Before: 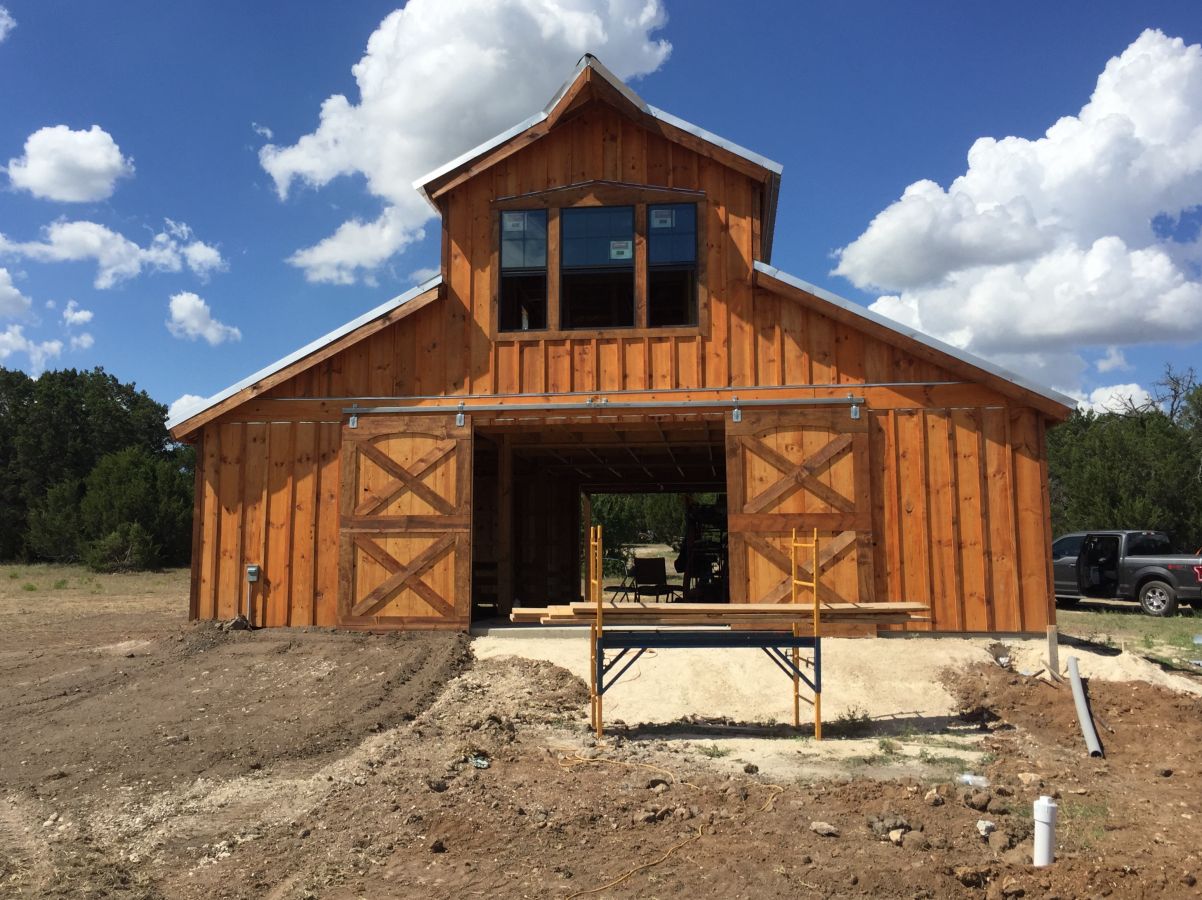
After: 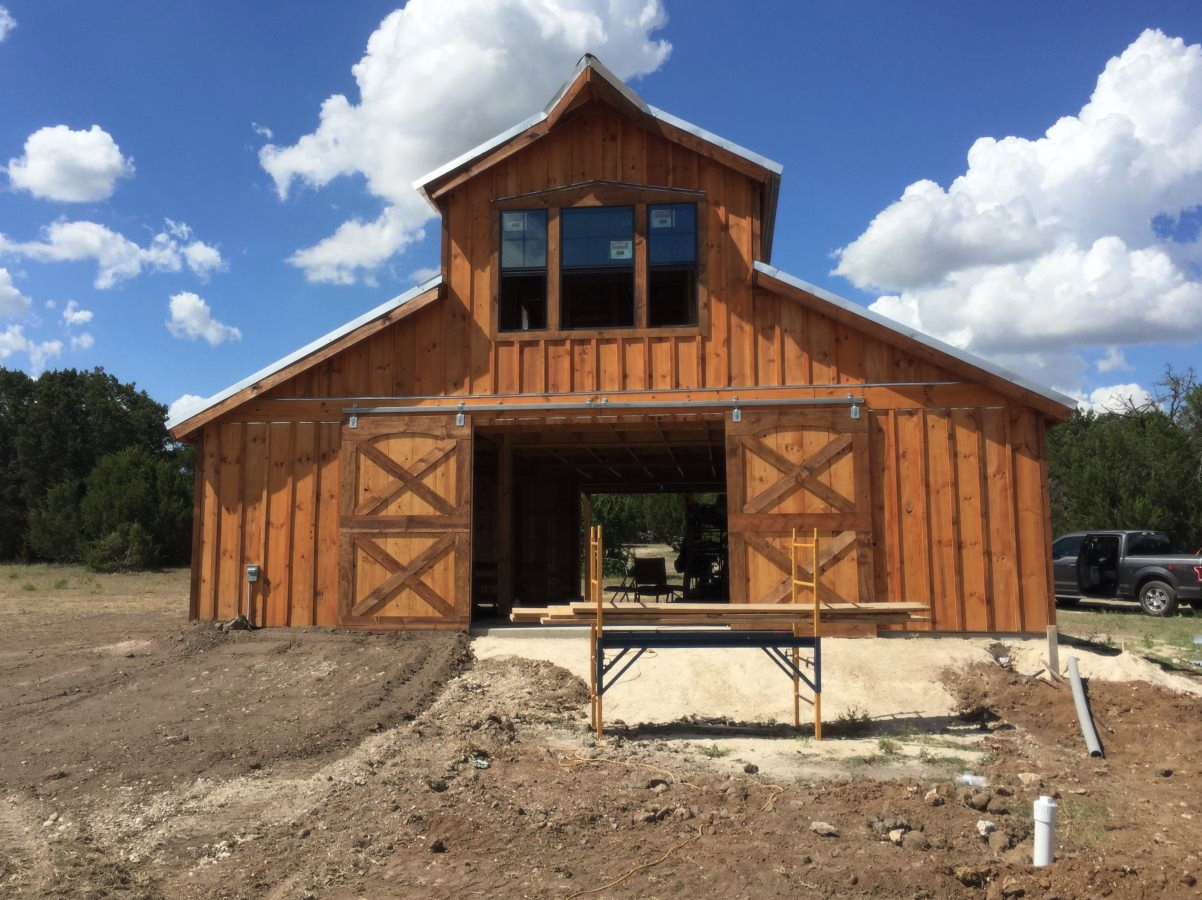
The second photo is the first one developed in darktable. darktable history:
soften: size 10%, saturation 50%, brightness 0.2 EV, mix 10%
color zones: curves: ch0 [(0.068, 0.464) (0.25, 0.5) (0.48, 0.508) (0.75, 0.536) (0.886, 0.476) (0.967, 0.456)]; ch1 [(0.066, 0.456) (0.25, 0.5) (0.616, 0.508) (0.746, 0.56) (0.934, 0.444)]
